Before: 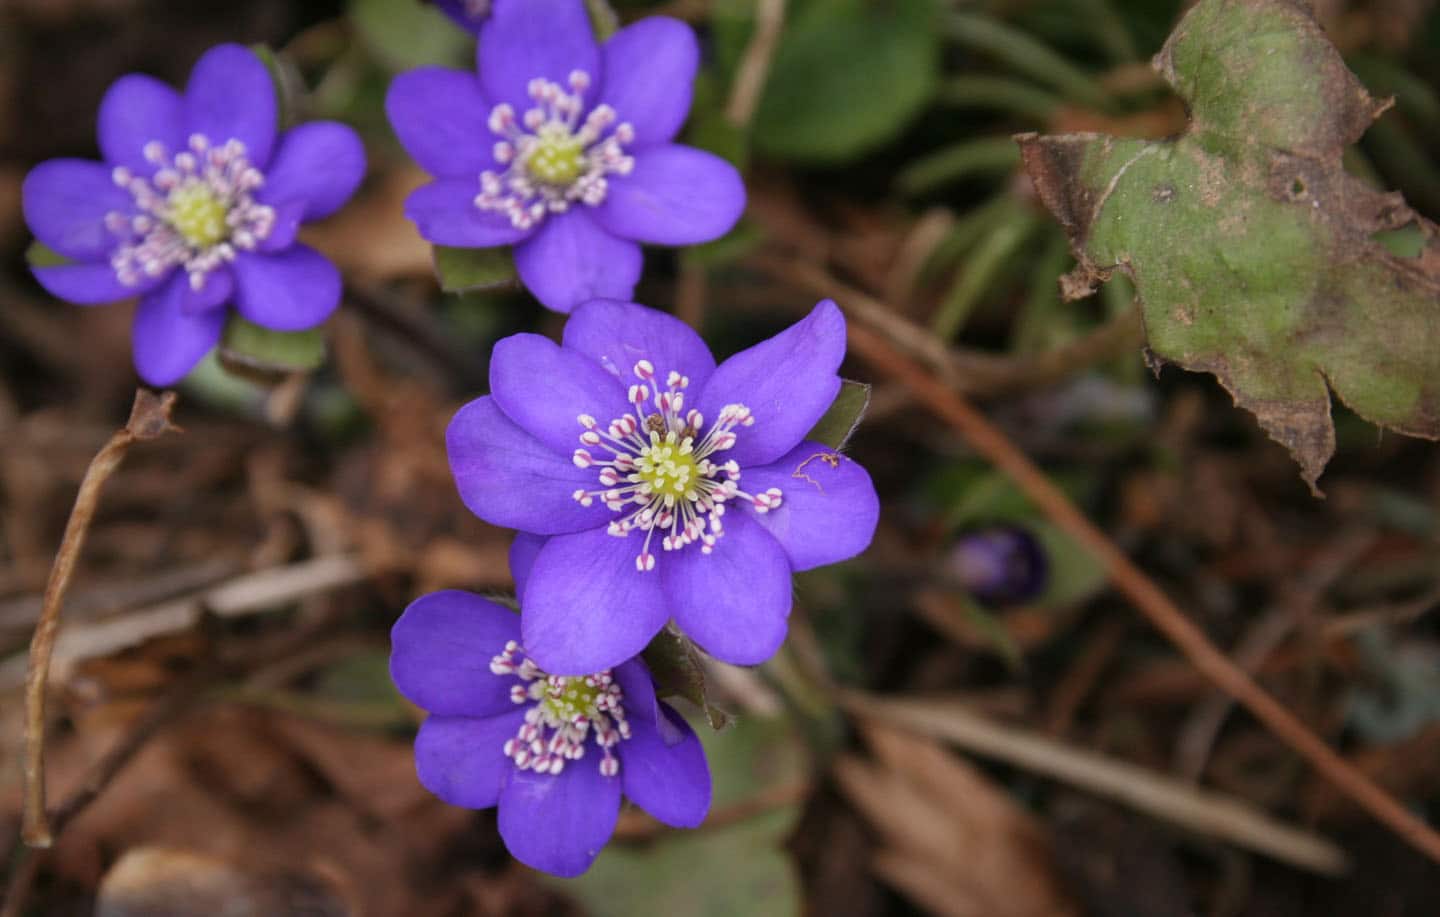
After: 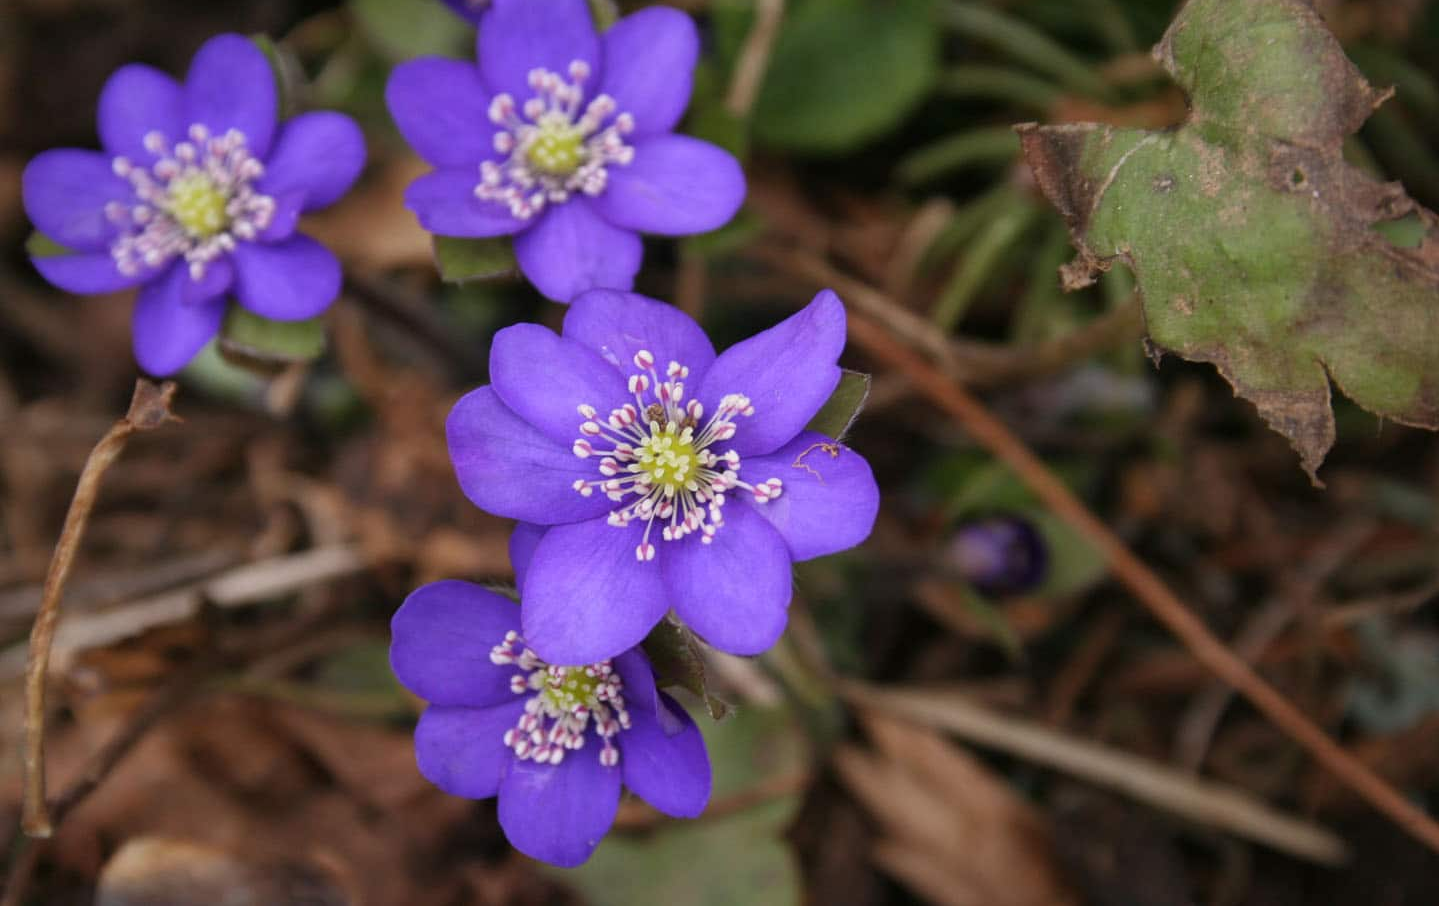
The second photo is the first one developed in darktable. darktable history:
crop: top 1.155%, right 0.067%
